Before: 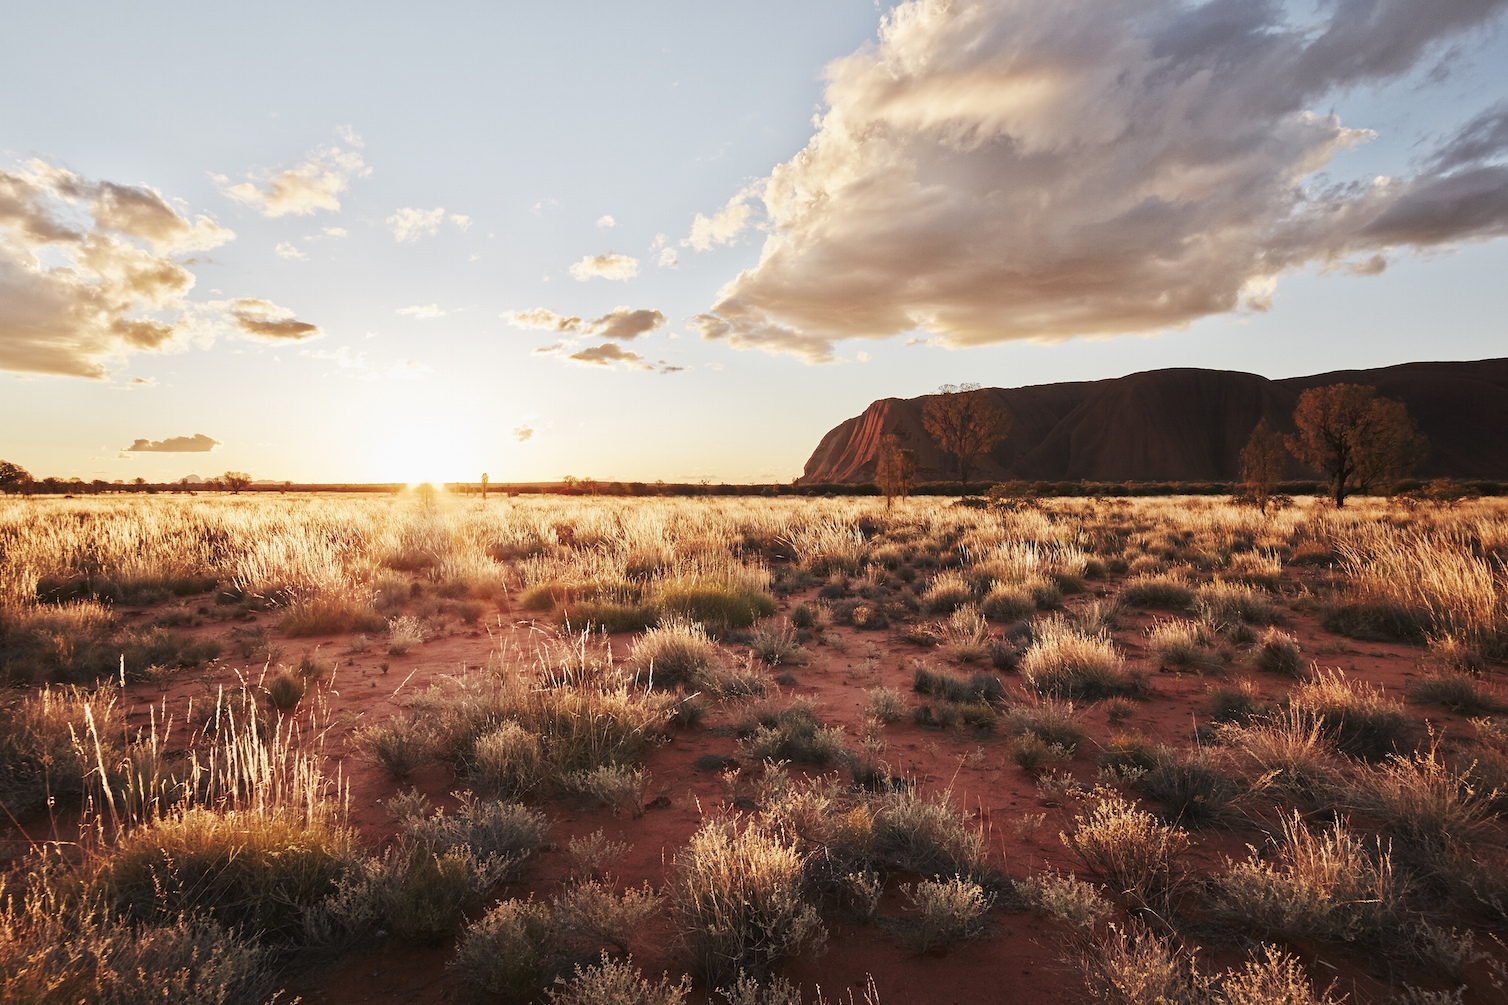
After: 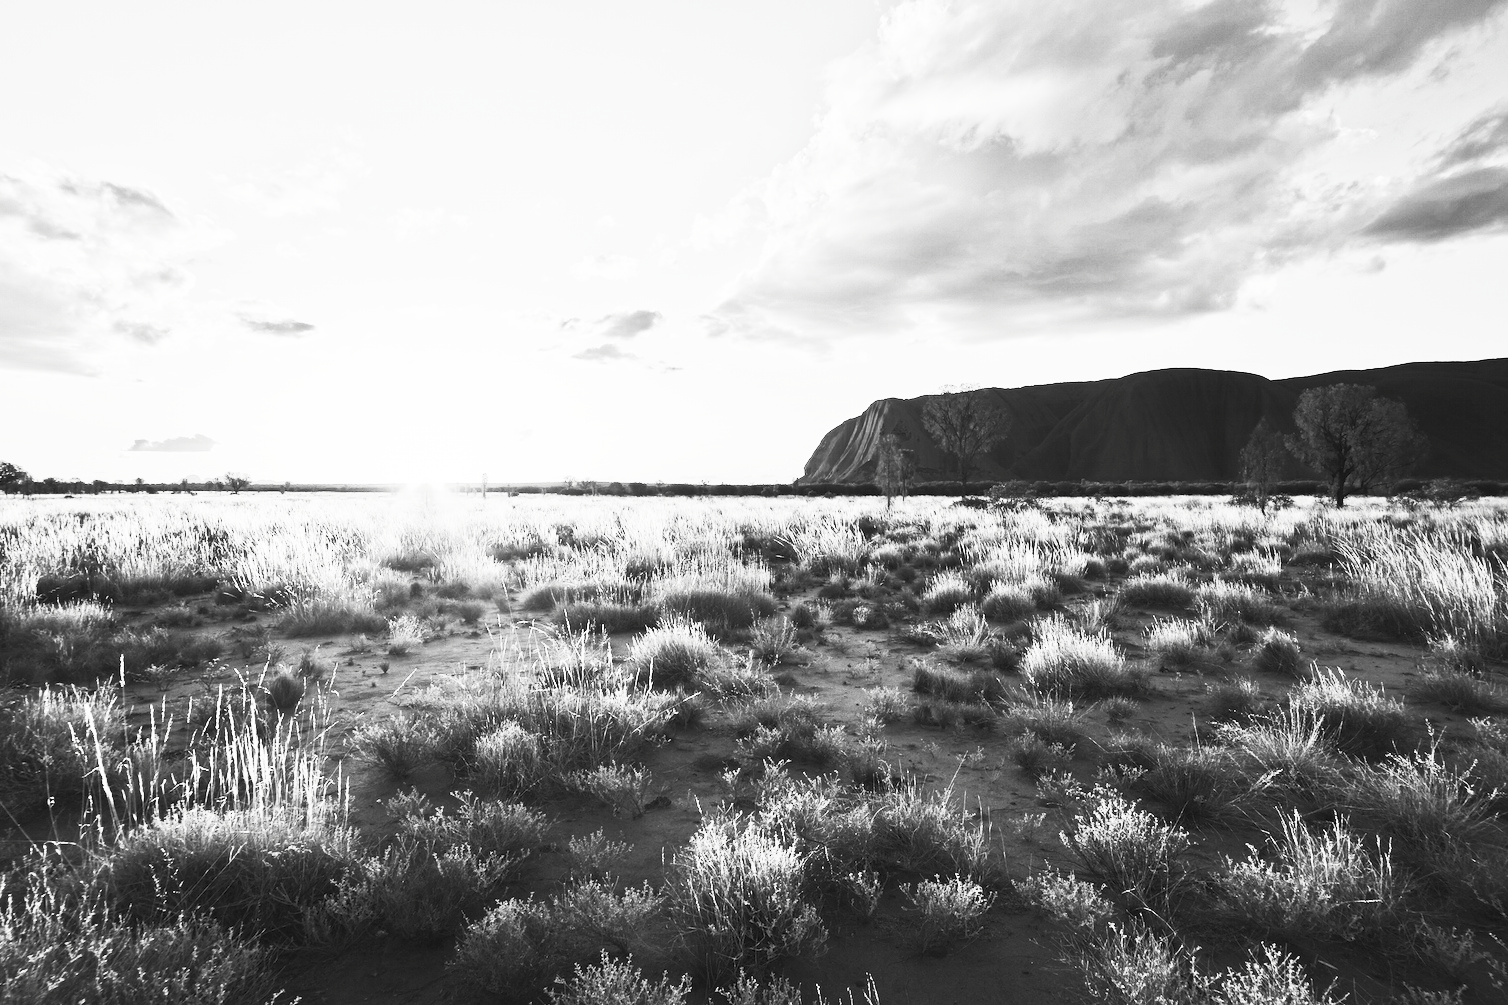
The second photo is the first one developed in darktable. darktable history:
contrast brightness saturation: contrast 0.519, brightness 0.477, saturation -0.994
